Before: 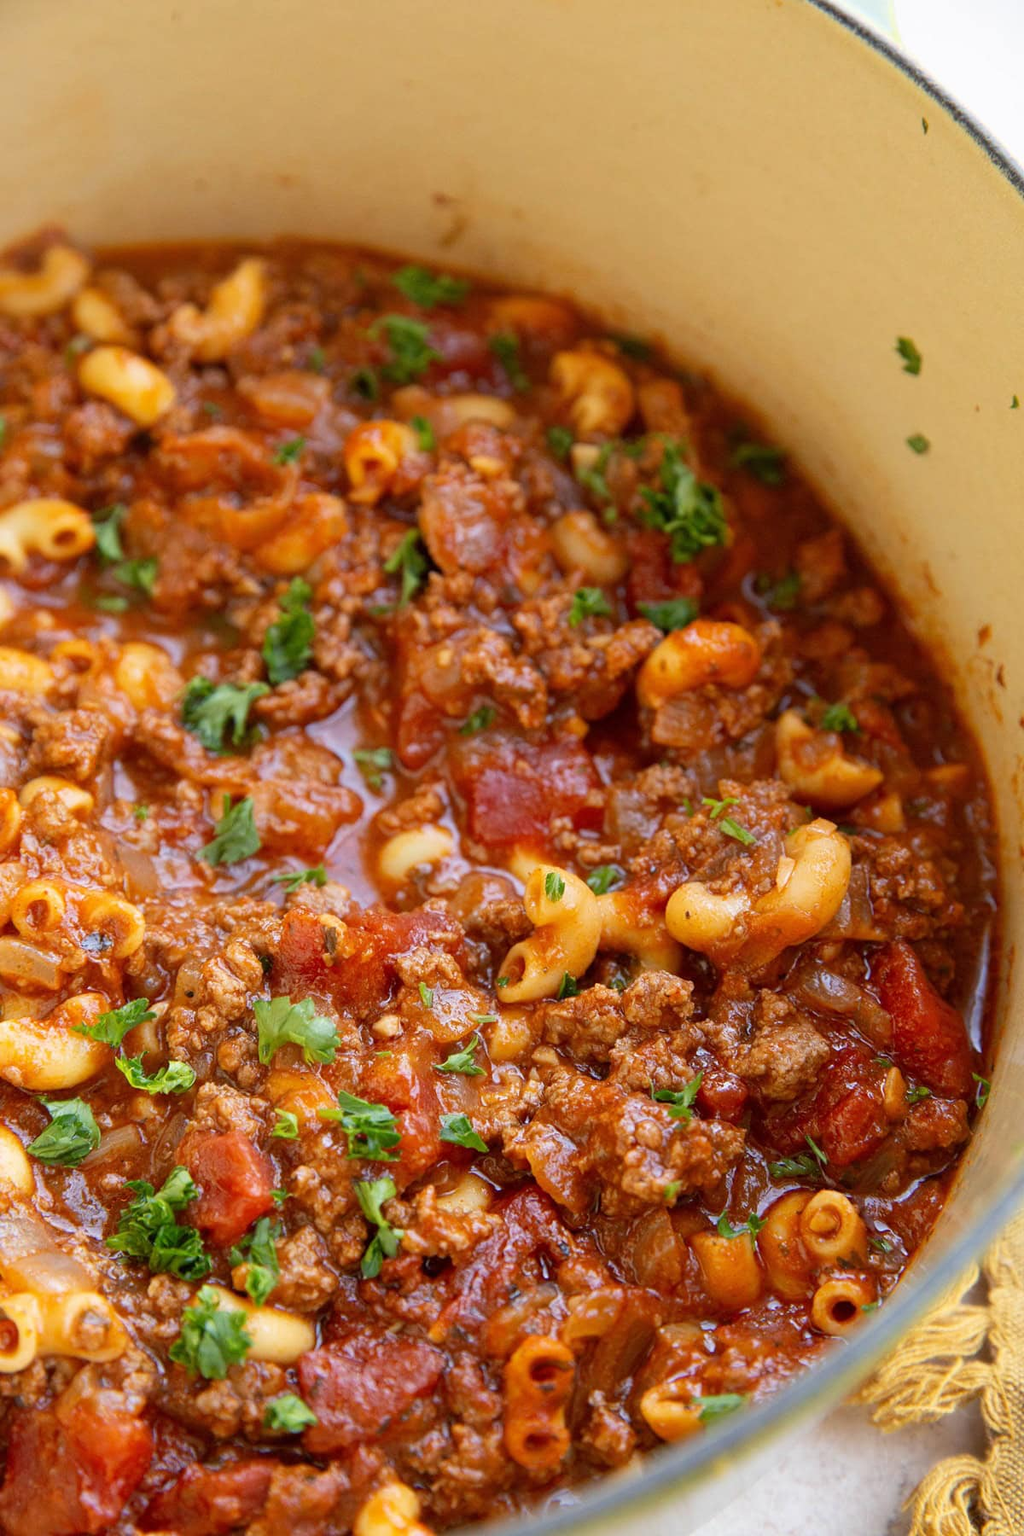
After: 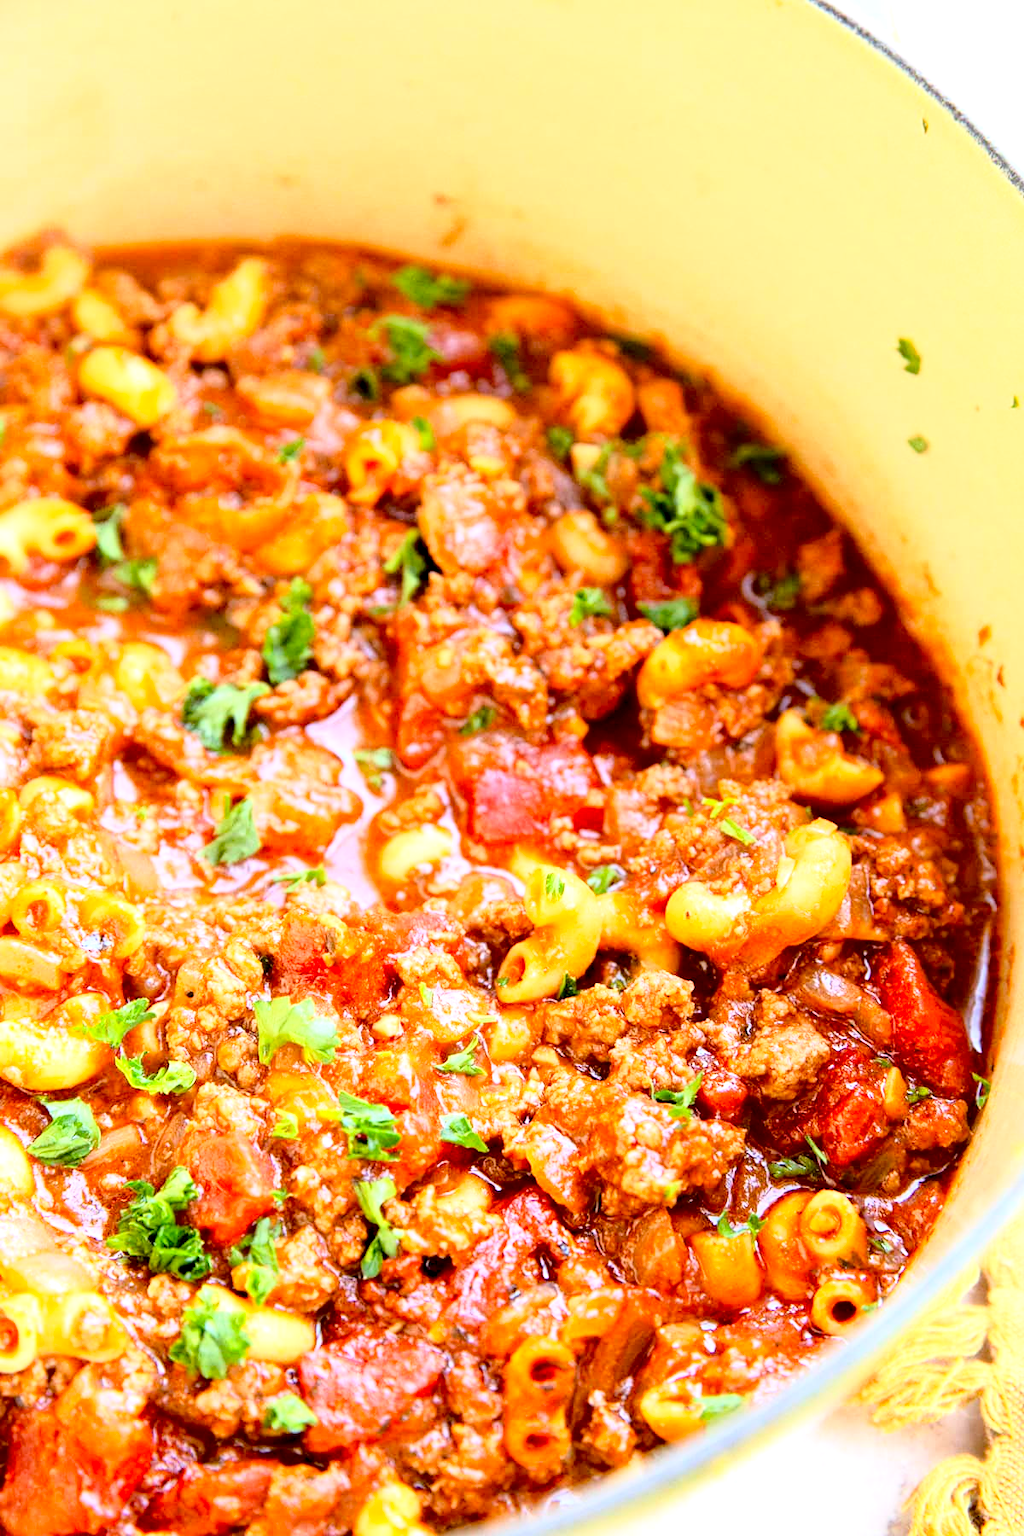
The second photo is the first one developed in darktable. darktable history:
white balance: red 0.98, blue 1.034
base curve: curves: ch0 [(0, 0) (0.028, 0.03) (0.121, 0.232) (0.46, 0.748) (0.859, 0.968) (1, 1)]
exposure: black level correction 0.008, exposure 0.979 EV, compensate highlight preservation false
